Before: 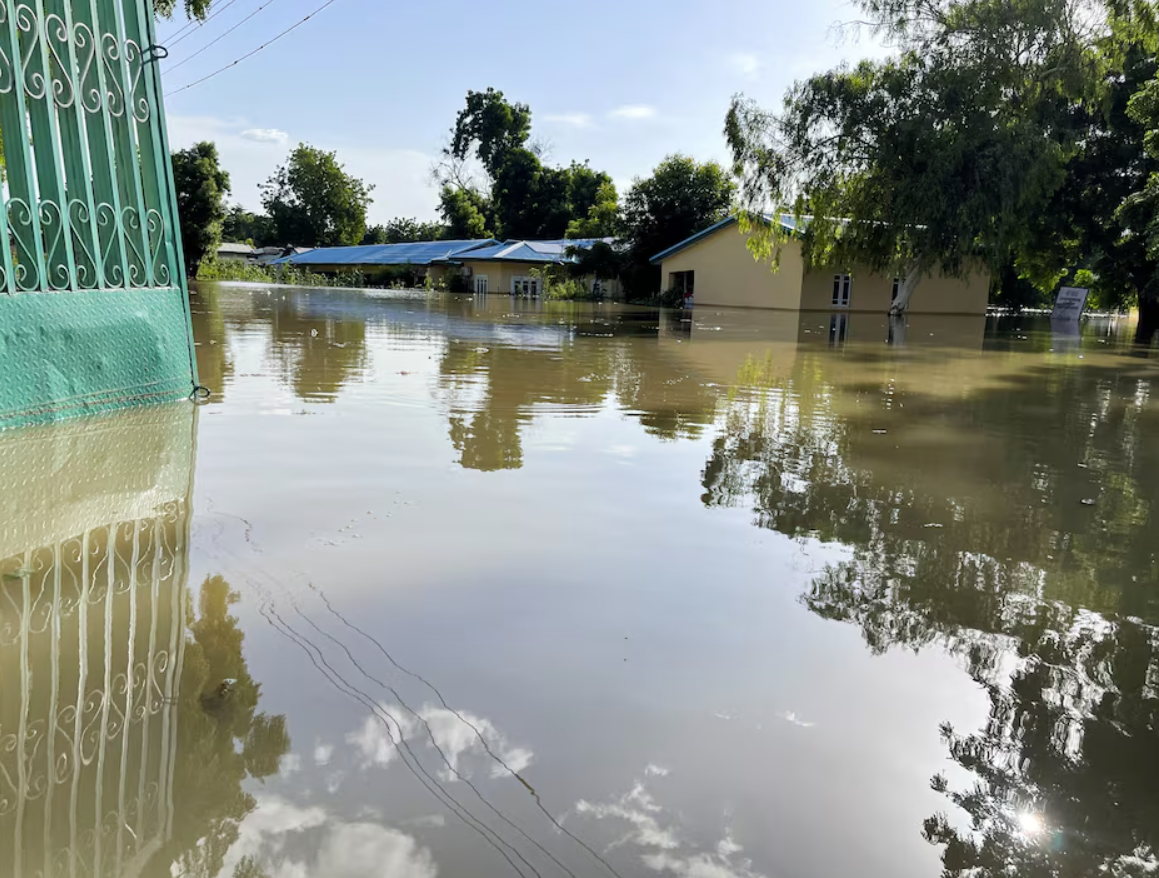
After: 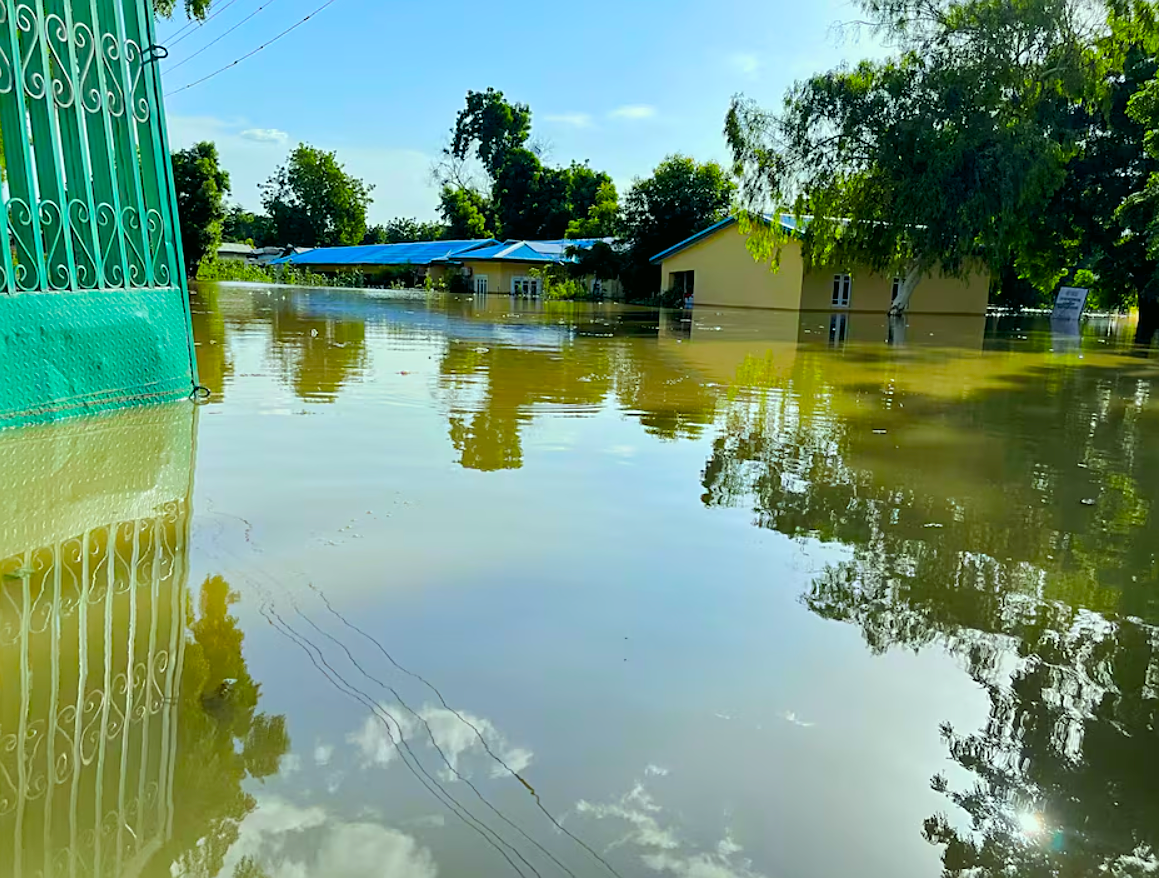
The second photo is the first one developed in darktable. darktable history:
exposure: black level correction 0.001, exposure -0.125 EV, compensate exposure bias true, compensate highlight preservation false
sharpen: on, module defaults
color balance rgb: perceptual saturation grading › global saturation 25%, perceptual brilliance grading › mid-tones 10%, perceptual brilliance grading › shadows 15%, global vibrance 20%
color correction: highlights a* -7.33, highlights b* 1.26, shadows a* -3.55, saturation 1.4
